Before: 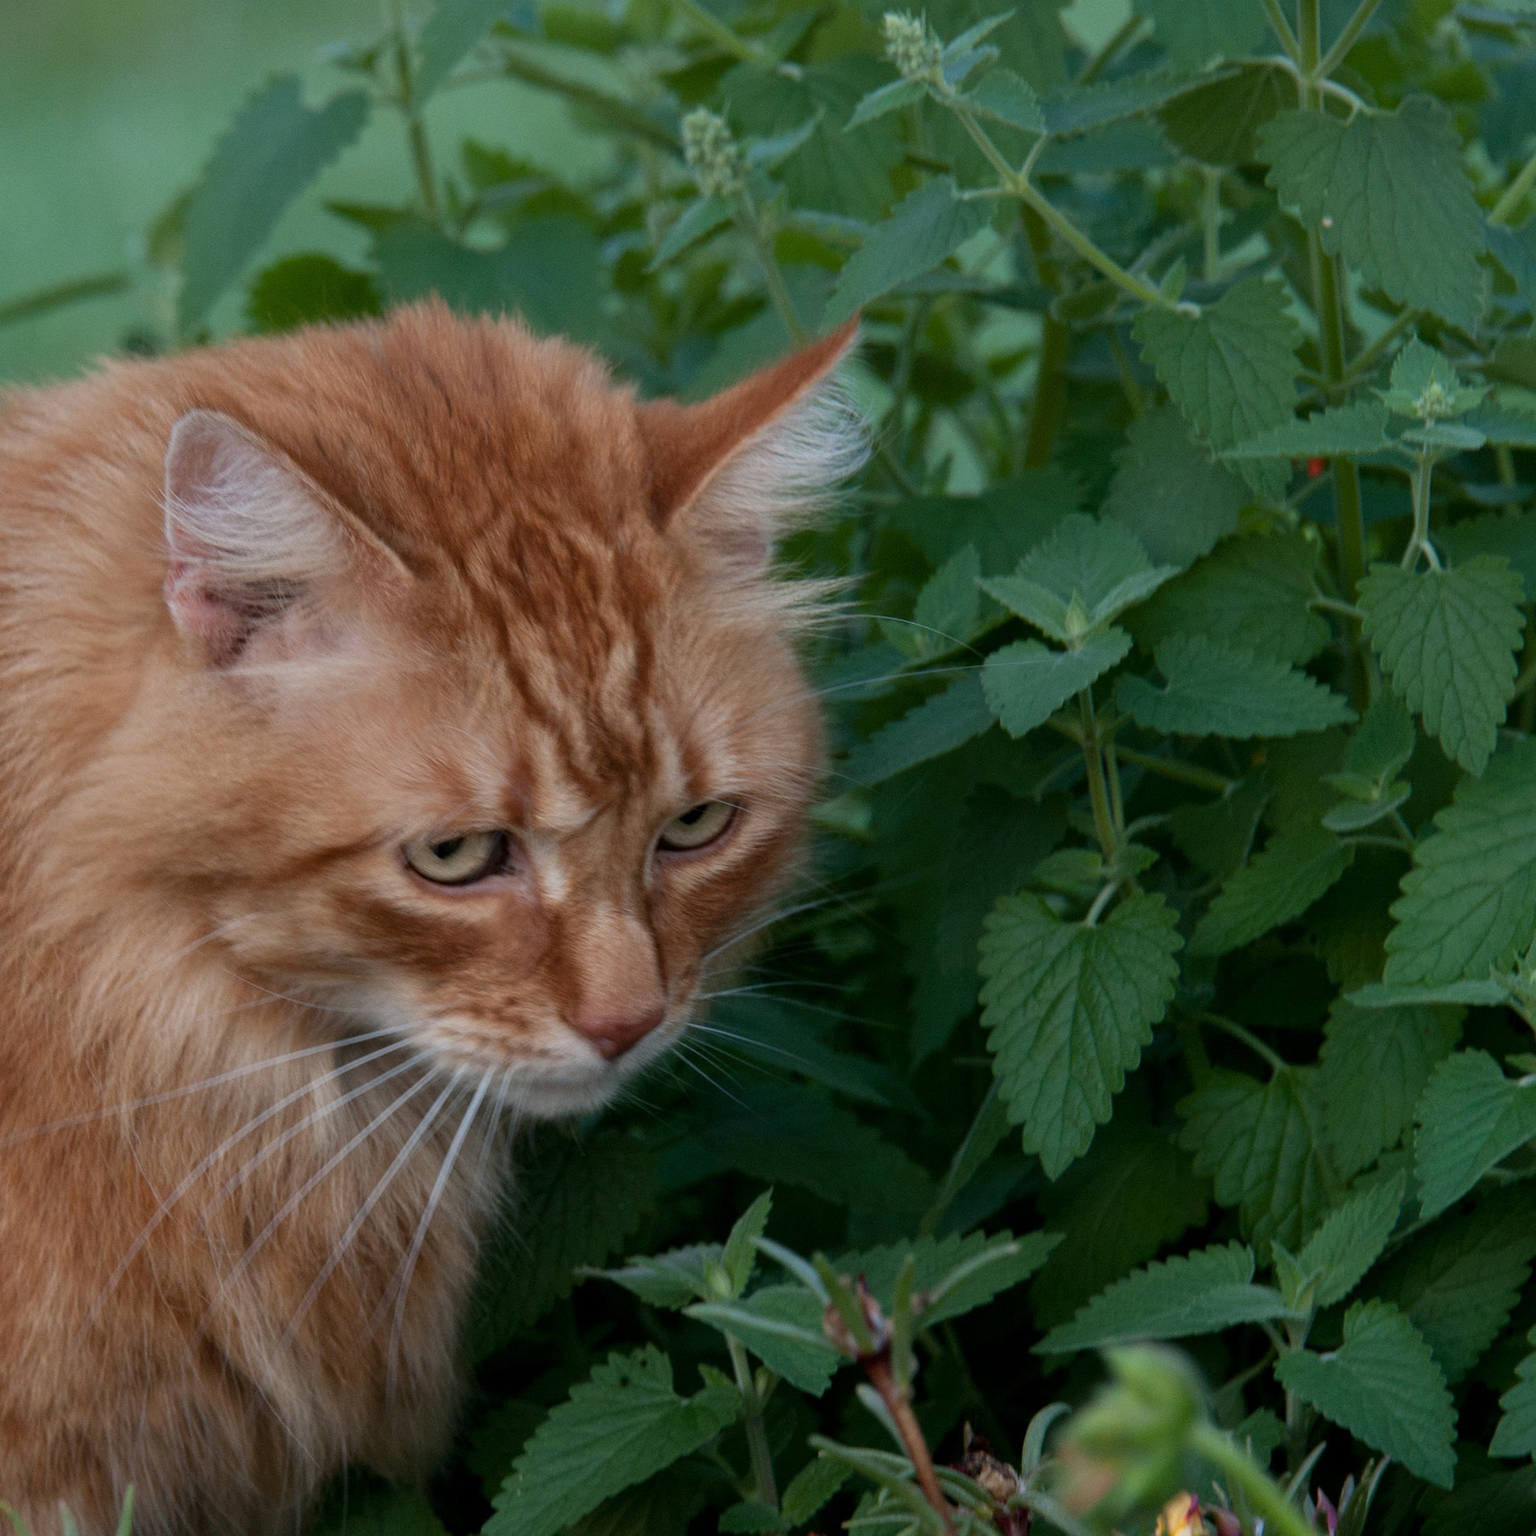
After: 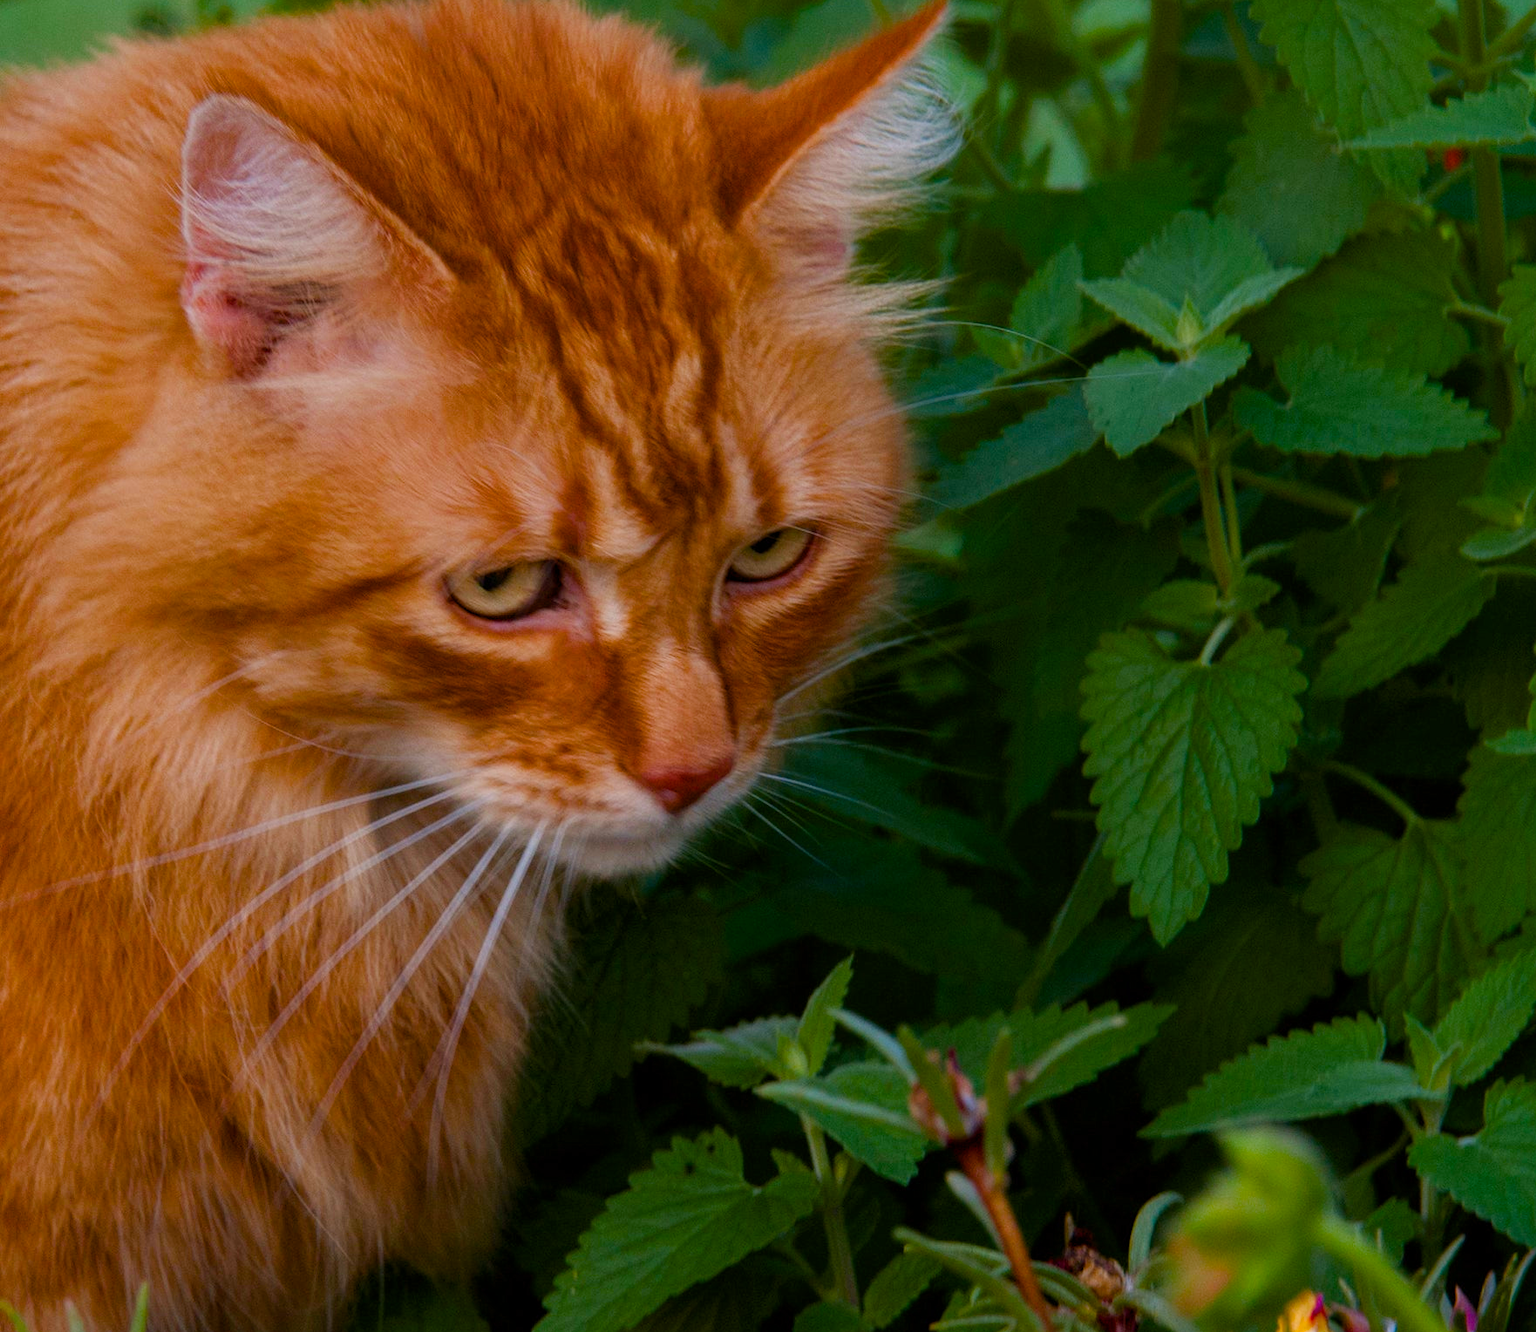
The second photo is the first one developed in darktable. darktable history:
crop: top 21.074%, right 9.422%, bottom 0.318%
color balance rgb: power › chroma 1.042%, power › hue 25.88°, highlights gain › chroma 0.947%, highlights gain › hue 28.59°, linear chroma grading › global chroma 1.377%, linear chroma grading › mid-tones -0.739%, perceptual saturation grading › global saturation 39.034%, perceptual saturation grading › highlights -25.202%, perceptual saturation grading › mid-tones 35.524%, perceptual saturation grading › shadows 35.786%, global vibrance 29.621%
